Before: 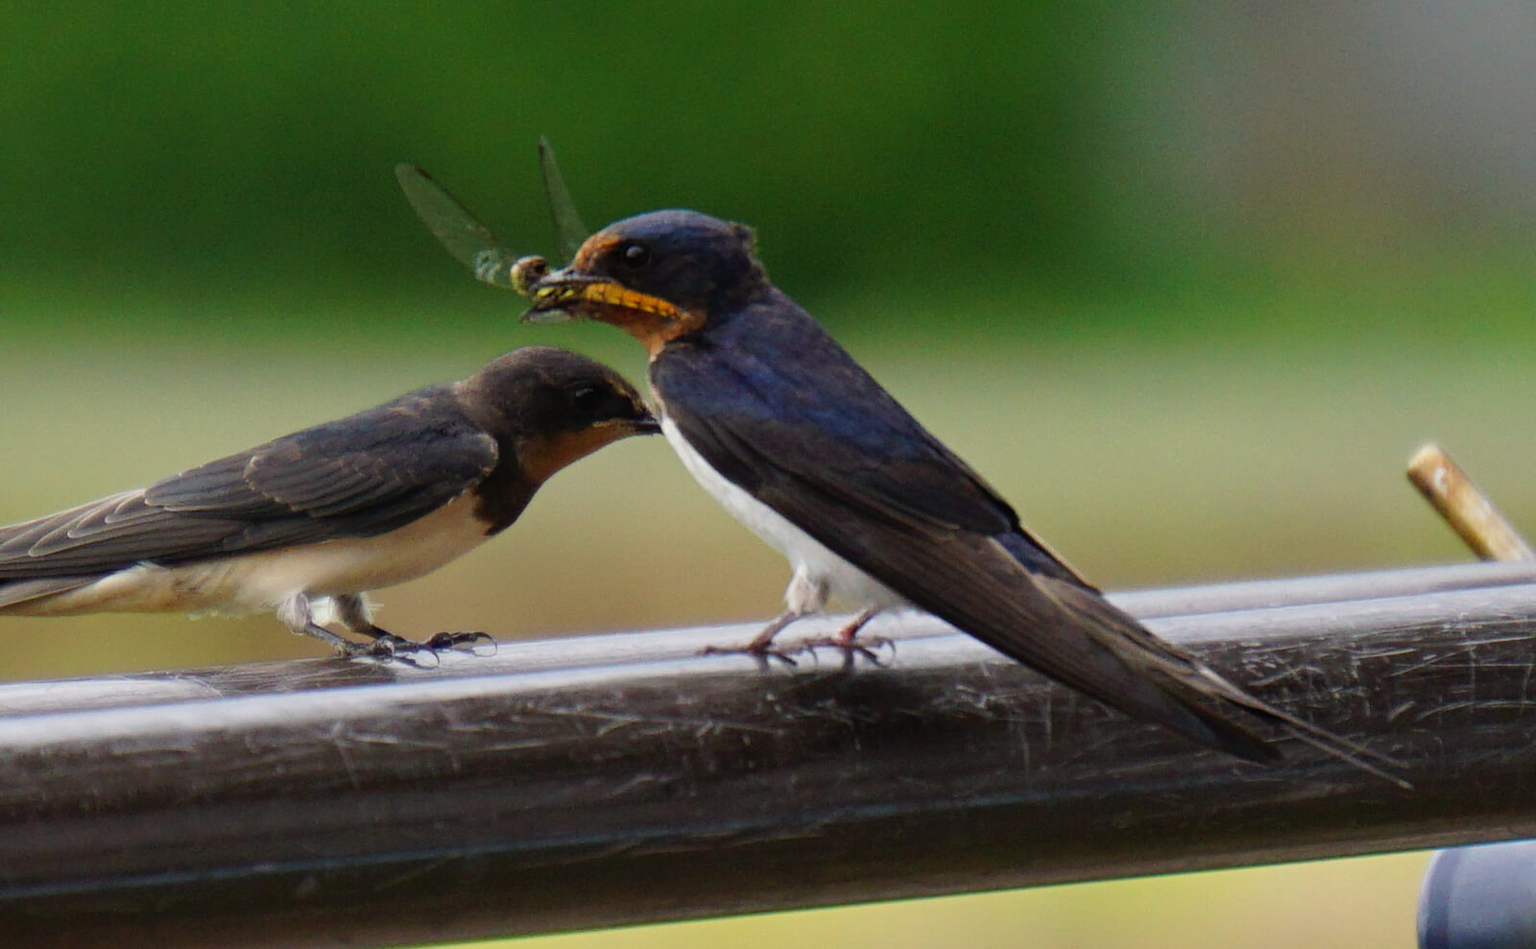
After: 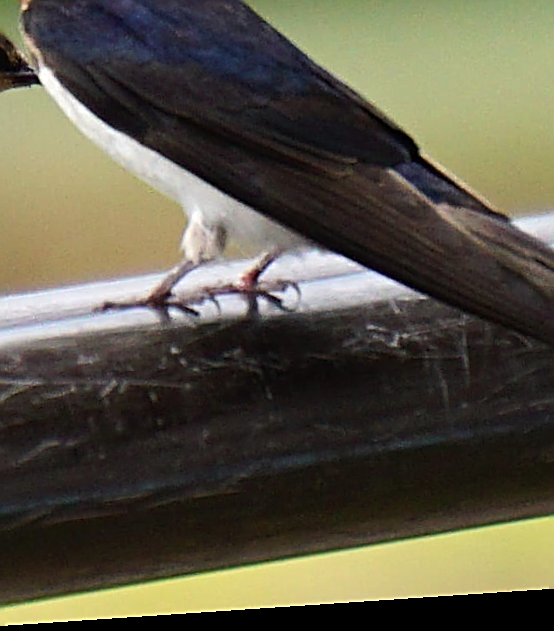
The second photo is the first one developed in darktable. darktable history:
crop: left 40.878%, top 39.176%, right 25.993%, bottom 3.081%
sharpen: amount 0.75
rotate and perspective: rotation -4.2°, shear 0.006, automatic cropping off
tone equalizer: -8 EV -0.417 EV, -7 EV -0.389 EV, -6 EV -0.333 EV, -5 EV -0.222 EV, -3 EV 0.222 EV, -2 EV 0.333 EV, -1 EV 0.389 EV, +0 EV 0.417 EV, edges refinement/feathering 500, mask exposure compensation -1.57 EV, preserve details no
